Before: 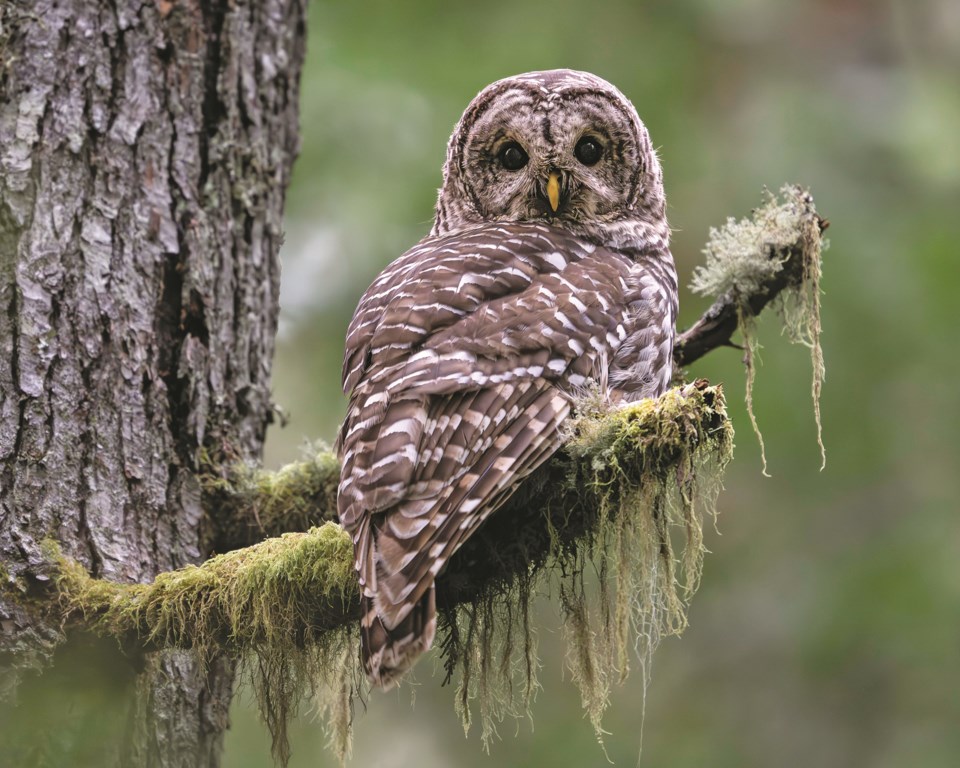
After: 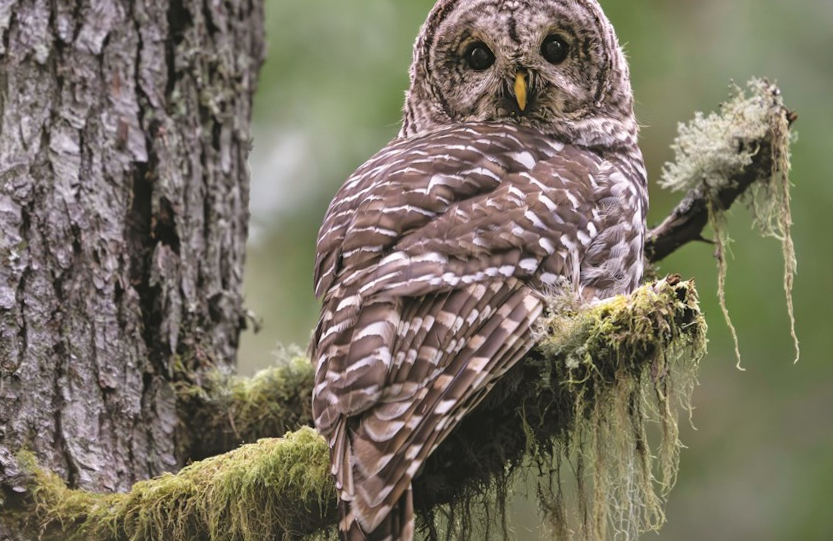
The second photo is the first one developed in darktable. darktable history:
white balance: emerald 1
rotate and perspective: rotation -1.42°, crop left 0.016, crop right 0.984, crop top 0.035, crop bottom 0.965
crop and rotate: left 2.425%, top 11.305%, right 9.6%, bottom 15.08%
